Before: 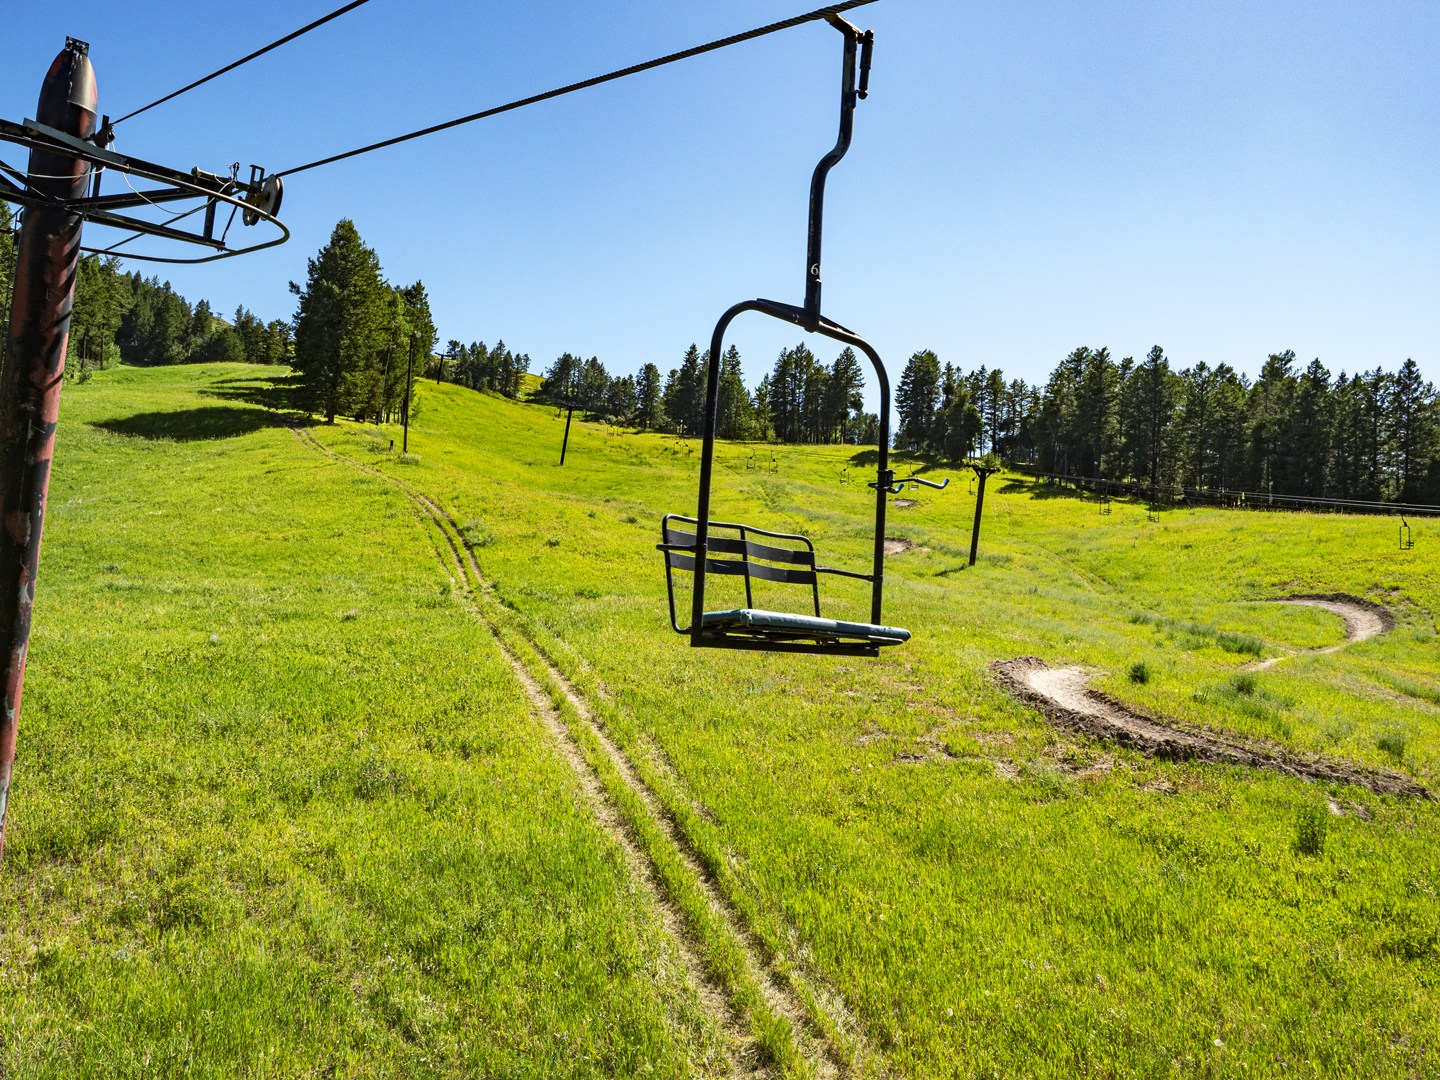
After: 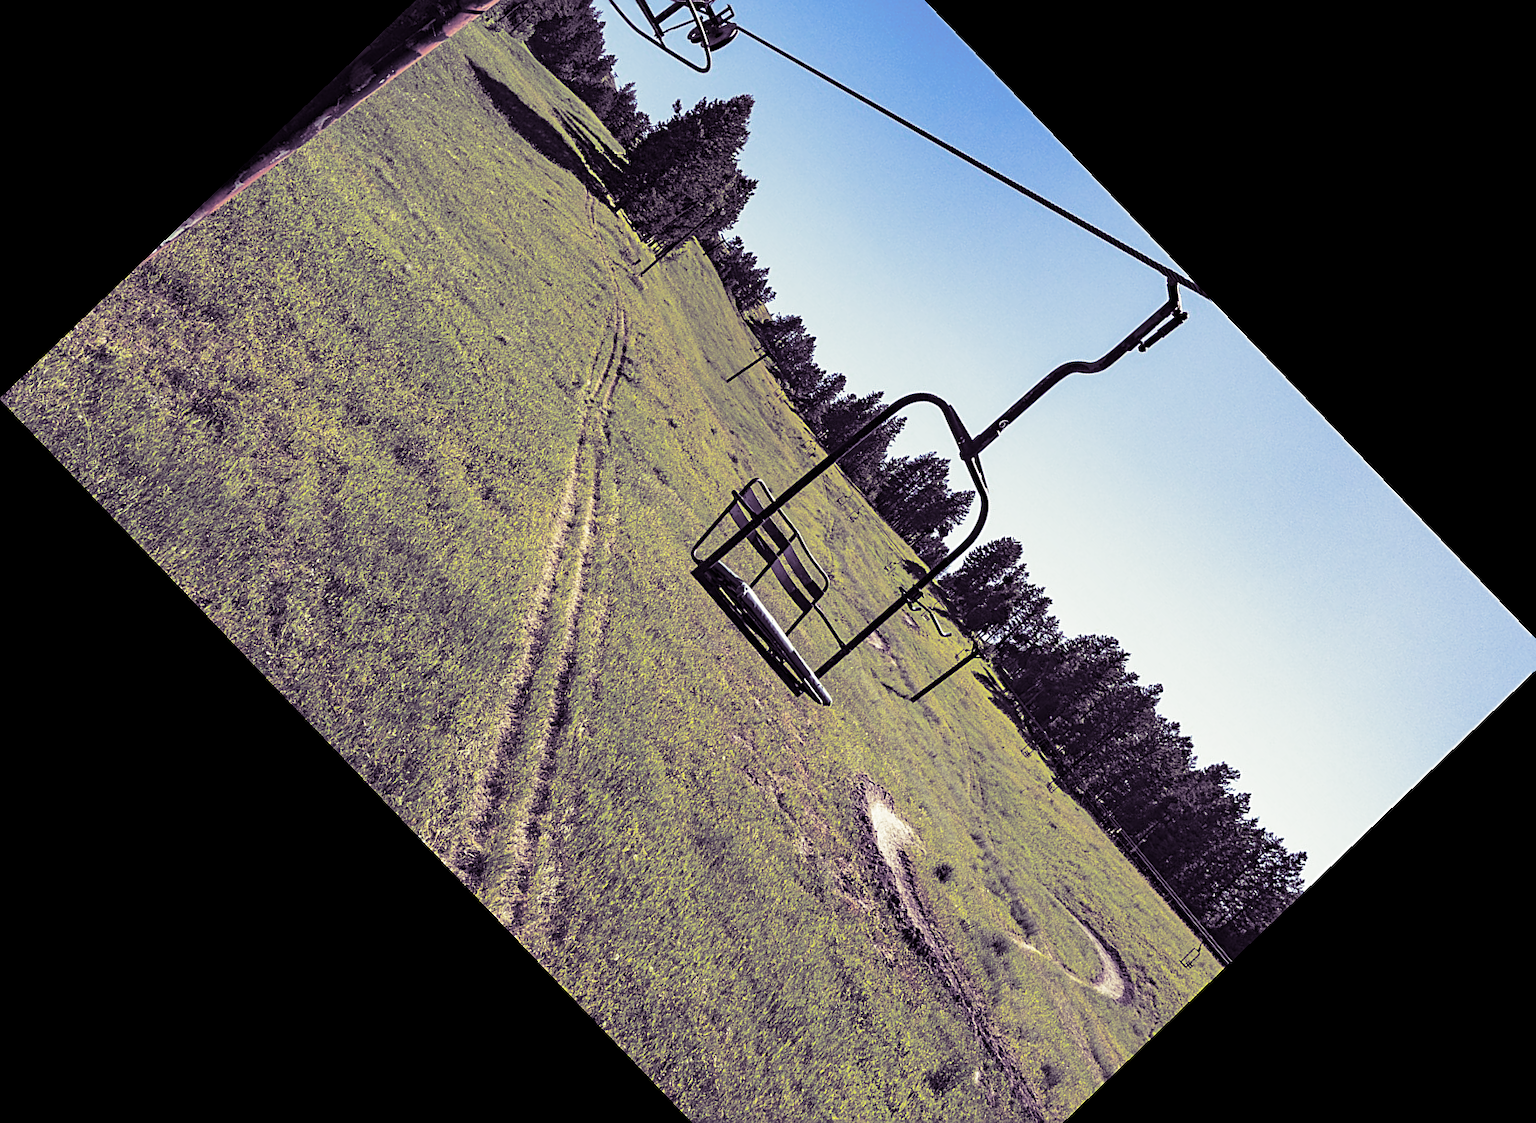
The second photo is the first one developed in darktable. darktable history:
sharpen: on, module defaults
crop and rotate: angle -46.26°, top 16.234%, right 0.912%, bottom 11.704%
split-toning: shadows › hue 266.4°, shadows › saturation 0.4, highlights › hue 61.2°, highlights › saturation 0.3, compress 0%
